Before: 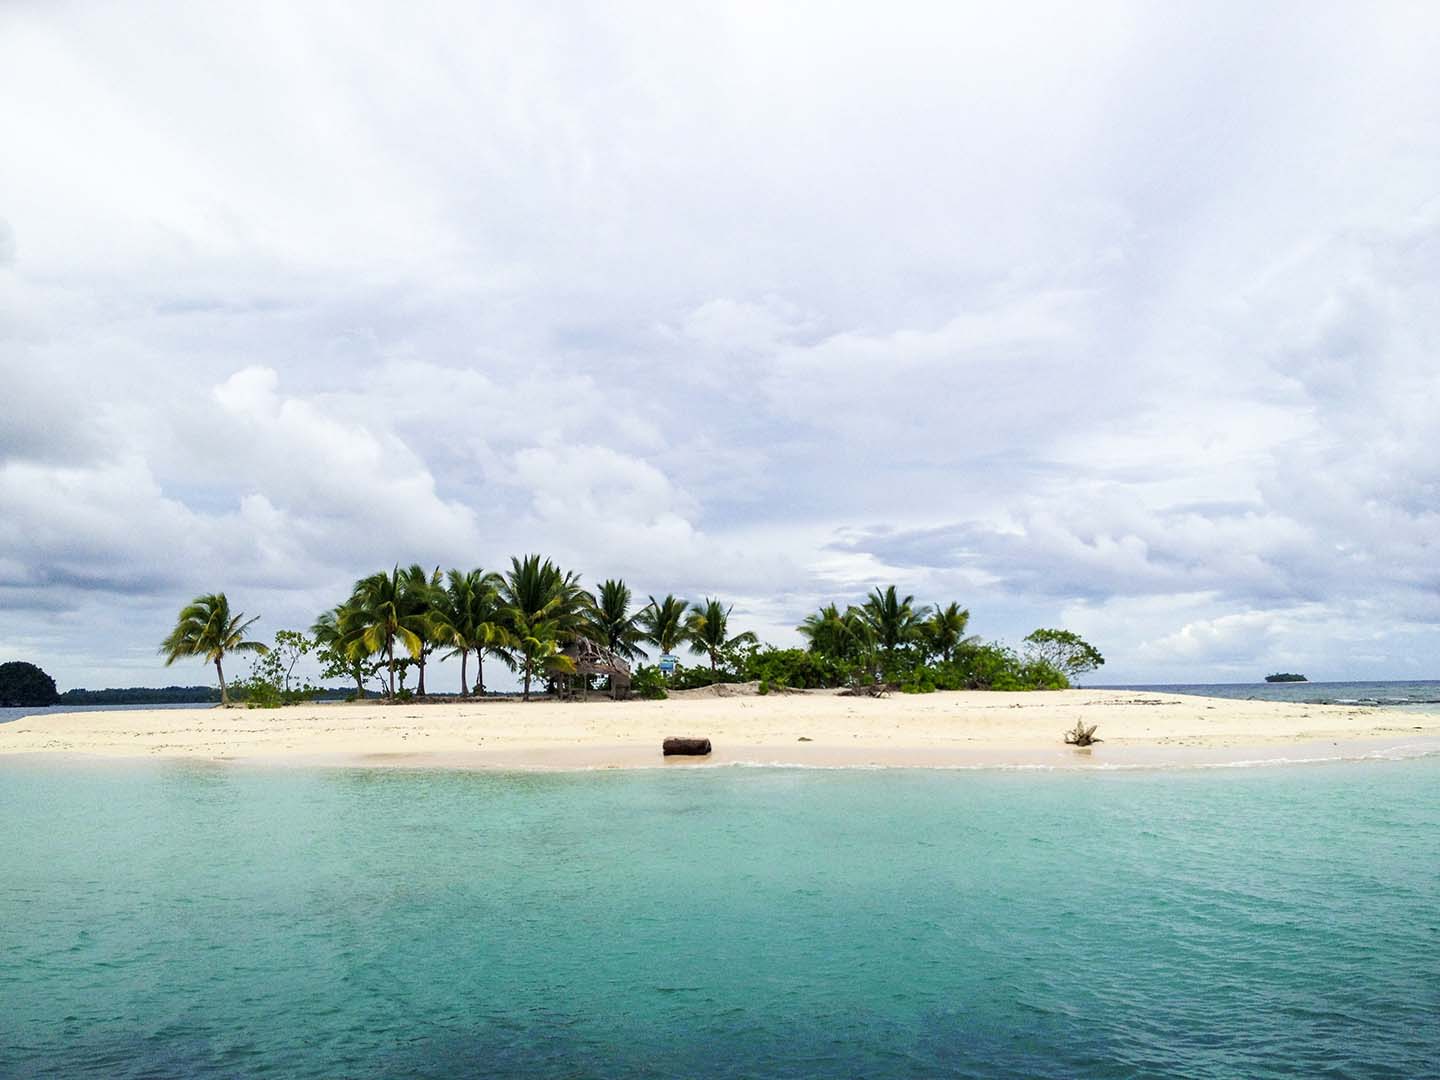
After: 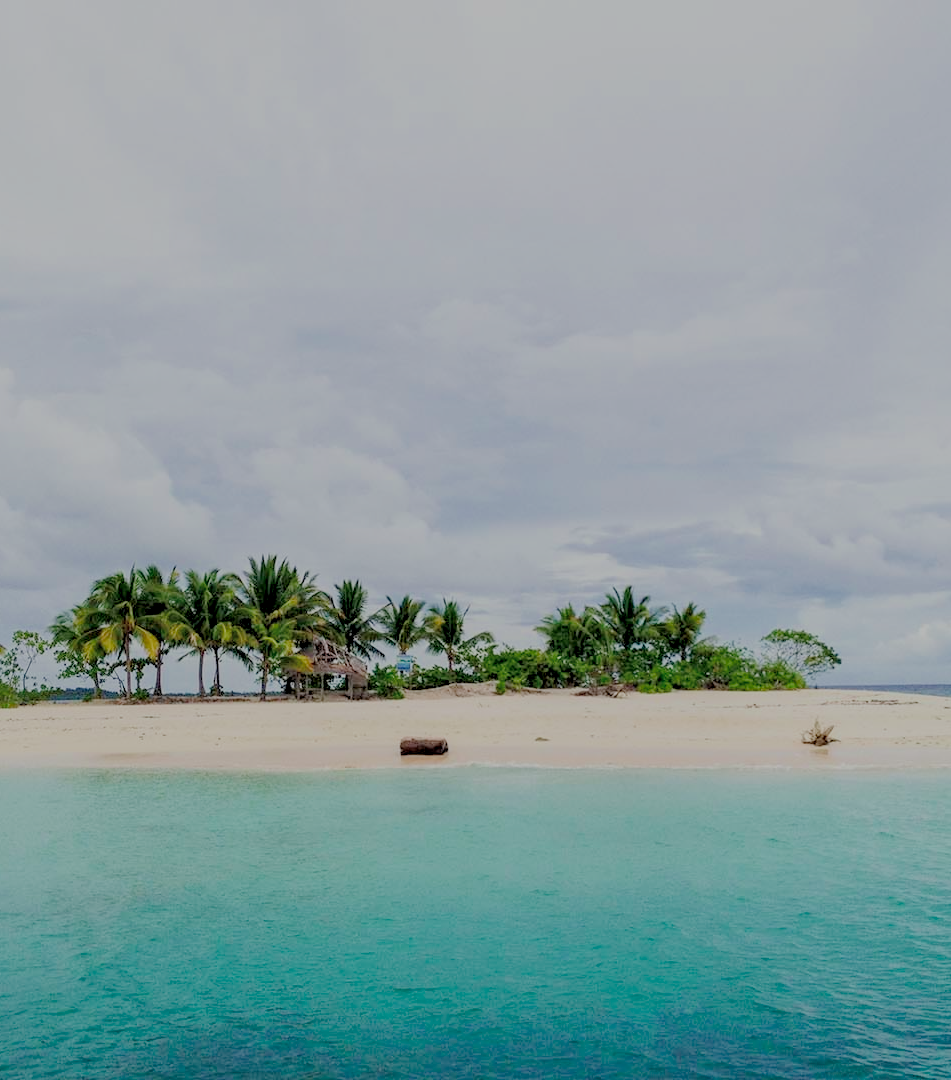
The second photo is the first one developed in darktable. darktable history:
crop and rotate: left 18.272%, right 15.659%
local contrast: on, module defaults
filmic rgb: black relative exposure -7.98 EV, white relative exposure 8.05 EV, target black luminance 0%, hardness 2.45, latitude 75.77%, contrast 0.553, shadows ↔ highlights balance 0.009%
exposure: black level correction 0, exposure 0.499 EV, compensate highlight preservation false
